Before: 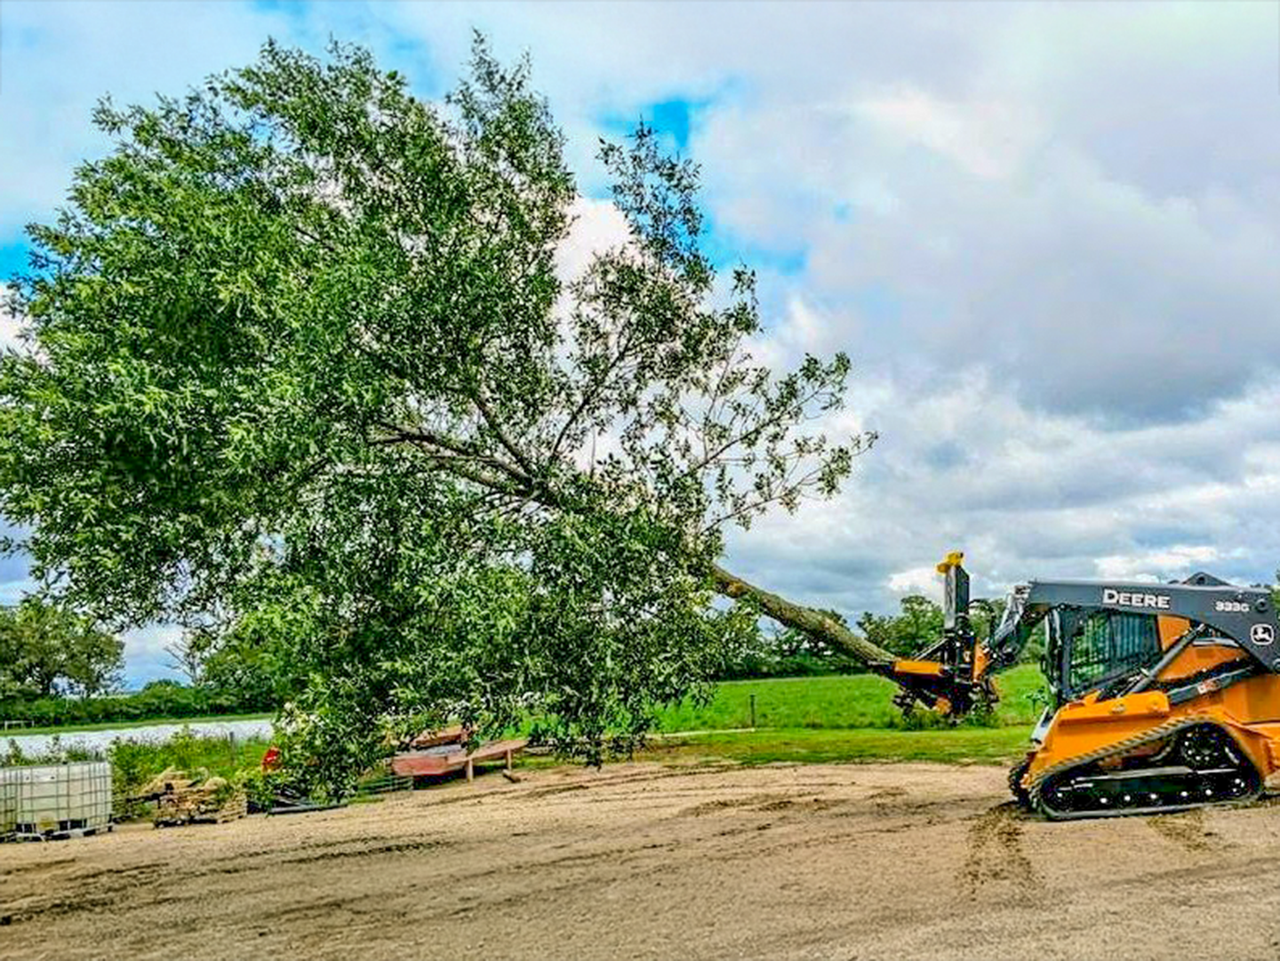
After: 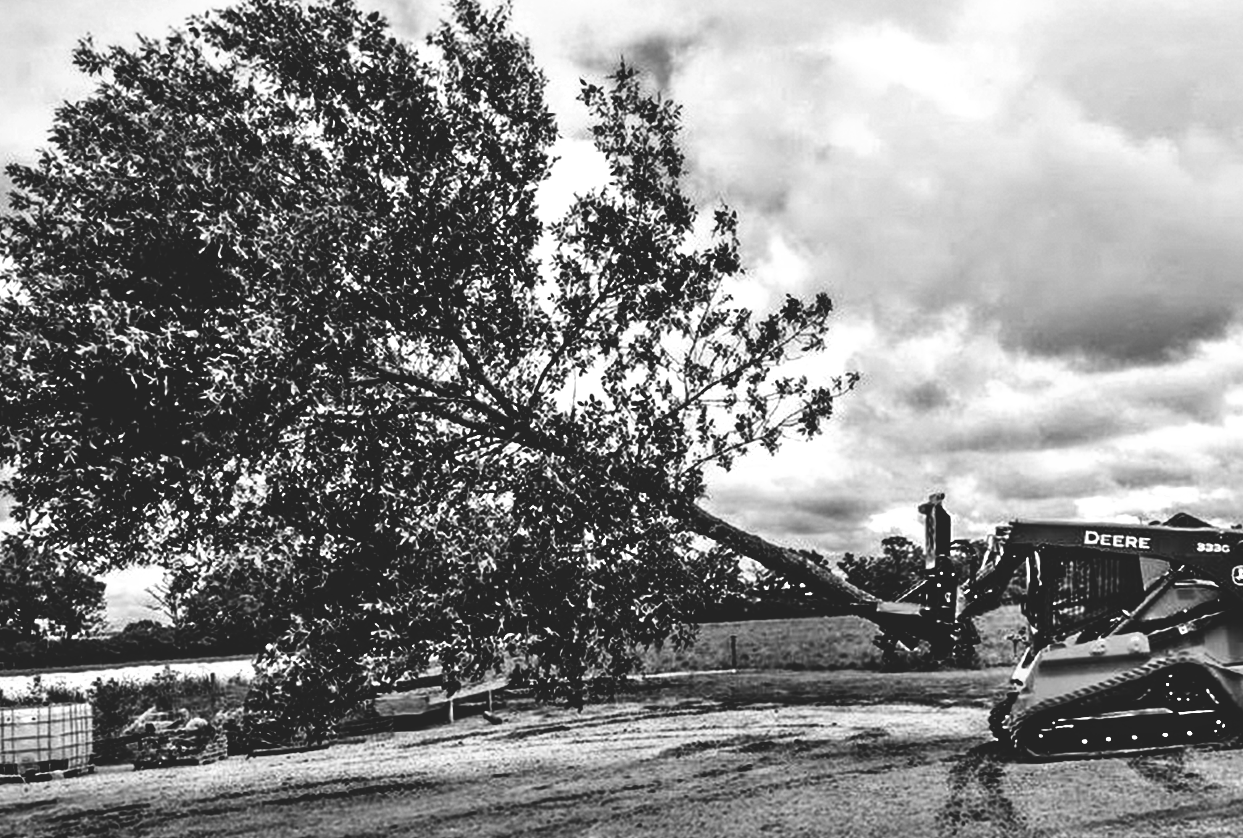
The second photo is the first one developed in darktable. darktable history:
monochrome: on, module defaults
crop: left 1.507%, top 6.147%, right 1.379%, bottom 6.637%
base curve: curves: ch0 [(0, 0.036) (0.083, 0.04) (0.804, 1)], preserve colors none
contrast equalizer: y [[0.514, 0.573, 0.581, 0.508, 0.5, 0.5], [0.5 ×6], [0.5 ×6], [0 ×6], [0 ×6]]
exposure: compensate highlight preservation false
contrast brightness saturation: contrast 0.07, brightness -0.14, saturation 0.11
sharpen: radius 5.325, amount 0.312, threshold 26.433
